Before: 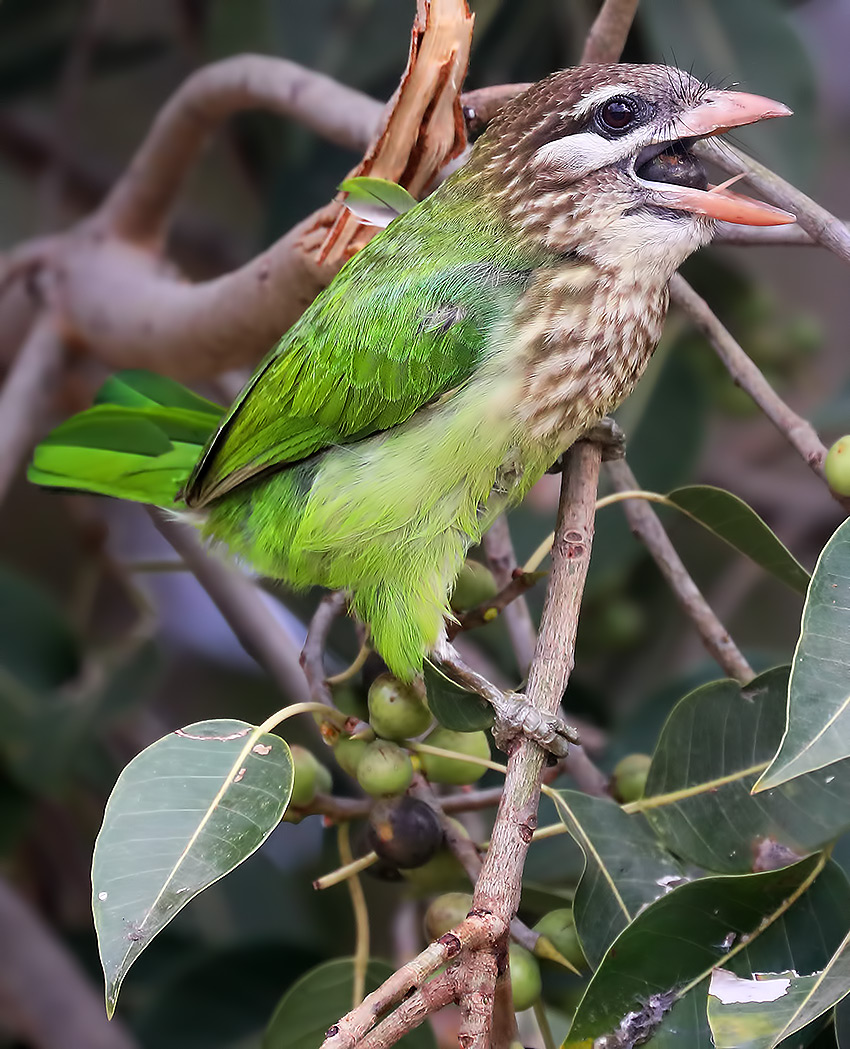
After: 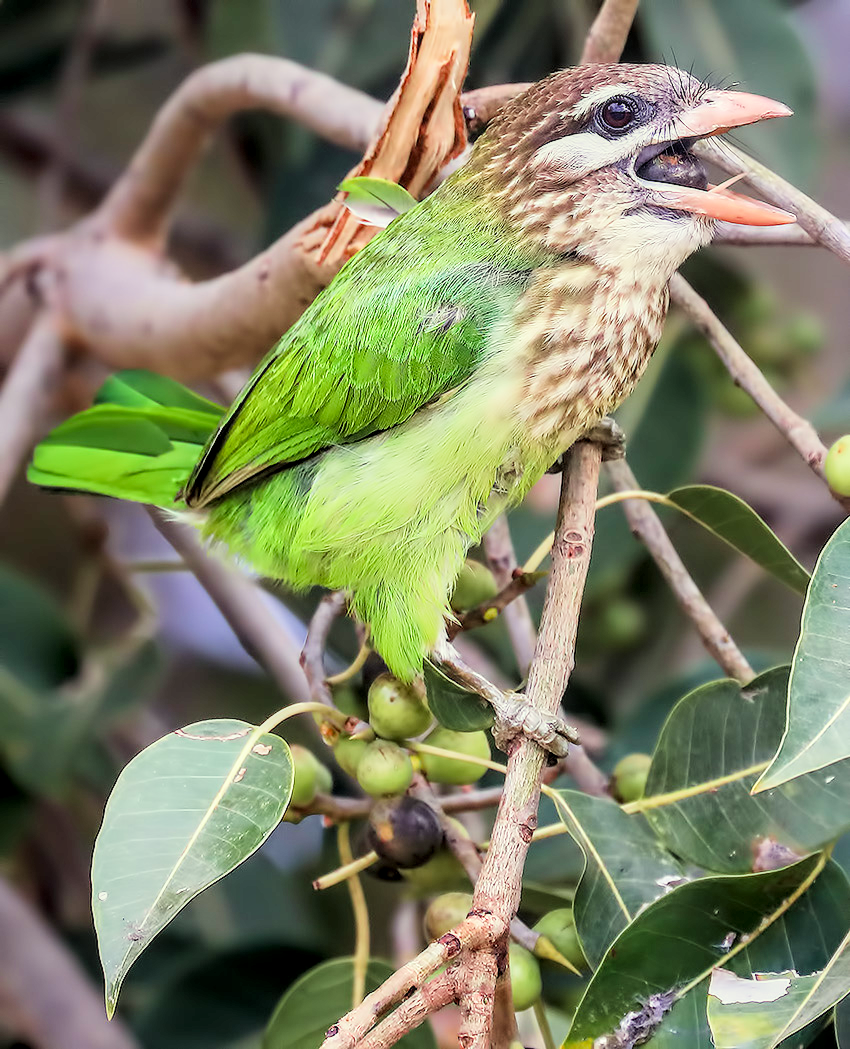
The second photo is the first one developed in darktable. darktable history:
color correction: highlights a* -4.26, highlights b* 7.05
local contrast: detail 130%
filmic rgb: black relative exposure -7.65 EV, white relative exposure 4.56 EV, hardness 3.61
velvia: strength 16.92%
exposure: exposure 1.153 EV, compensate highlight preservation false
